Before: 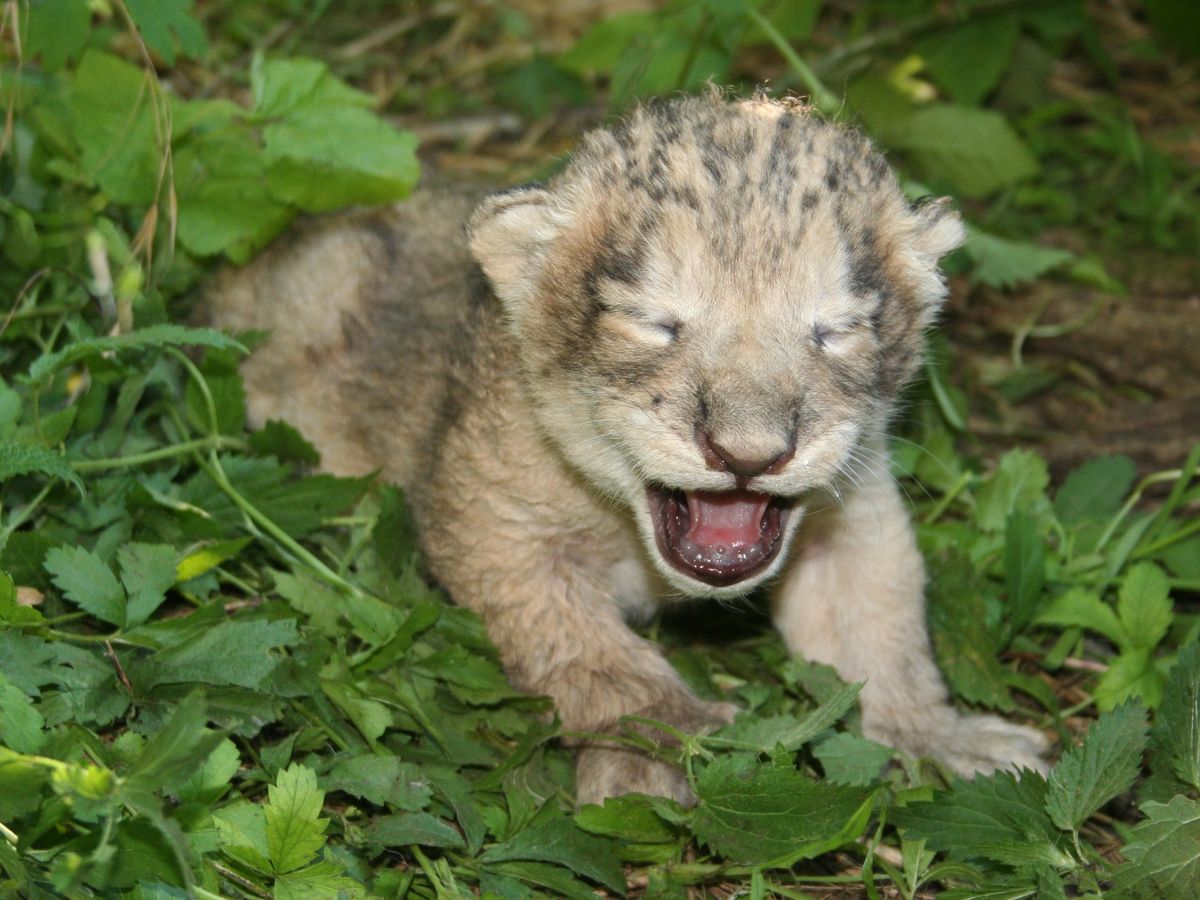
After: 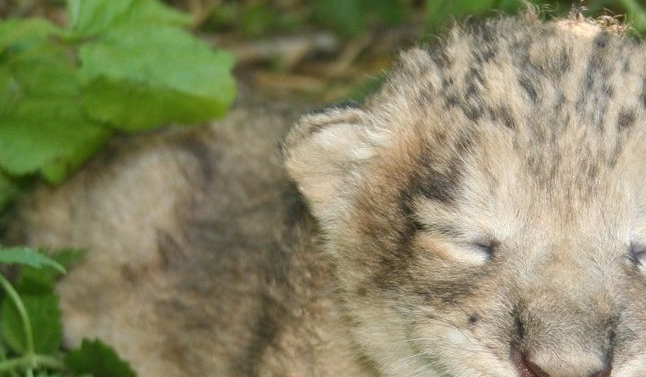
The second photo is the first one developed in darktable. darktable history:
crop: left 15.351%, top 9.092%, right 30.81%, bottom 48.985%
